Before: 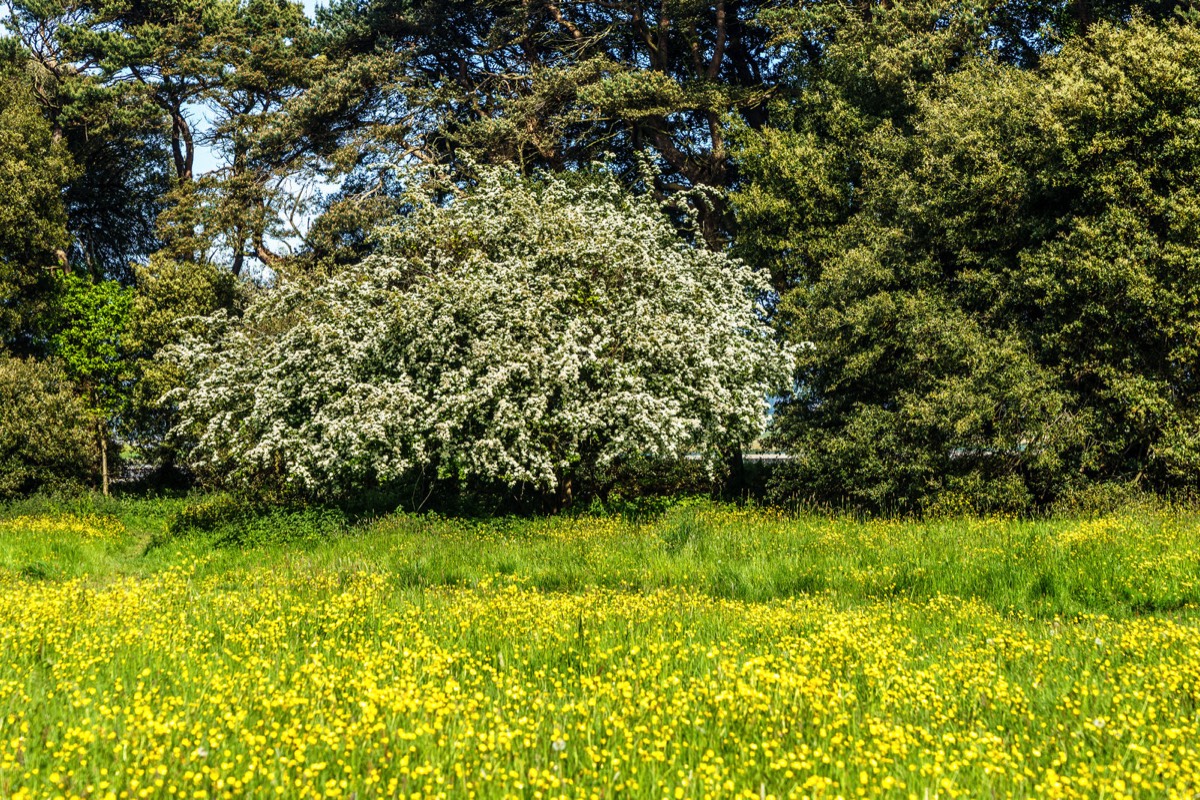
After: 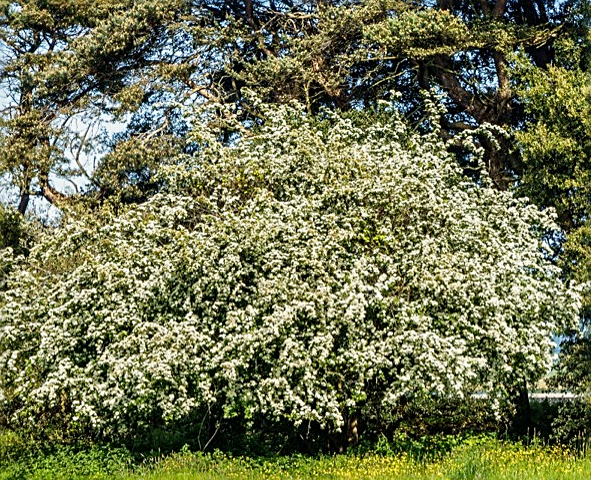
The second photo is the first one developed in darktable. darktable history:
sharpen: on, module defaults
tone equalizer: -8 EV -0.002 EV, -7 EV 0.005 EV, -6 EV -0.009 EV, -5 EV 0.011 EV, -4 EV -0.012 EV, -3 EV 0.007 EV, -2 EV -0.062 EV, -1 EV -0.293 EV, +0 EV -0.582 EV, smoothing diameter 2%, edges refinement/feathering 20, mask exposure compensation -1.57 EV, filter diffusion 5
crop: left 17.835%, top 7.675%, right 32.881%, bottom 32.213%
